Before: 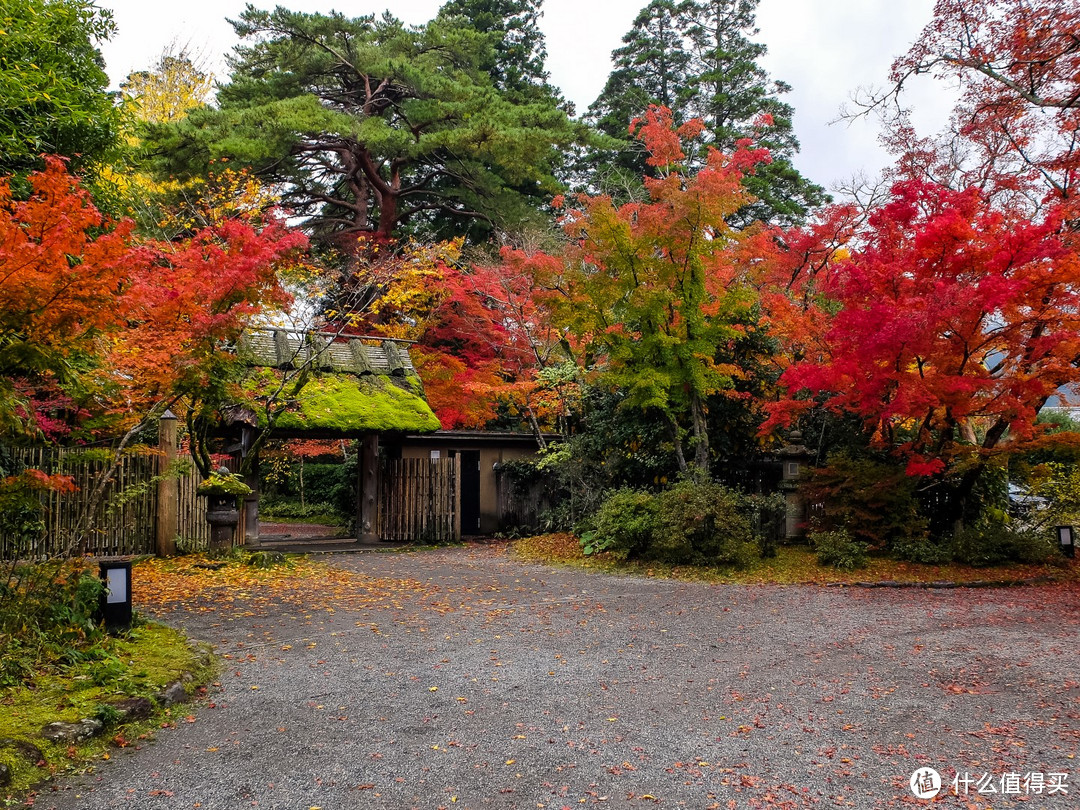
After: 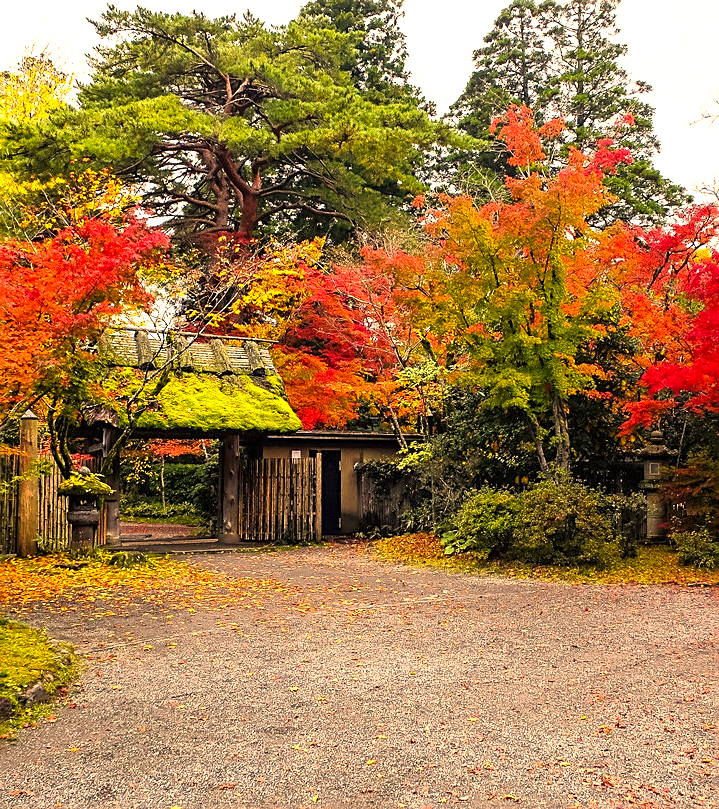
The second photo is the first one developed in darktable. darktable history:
crop and rotate: left 12.883%, right 20.49%
exposure: black level correction 0, exposure 0.952 EV, compensate highlight preservation false
color correction: highlights a* 14.89, highlights b* 31.77
sharpen: on, module defaults
